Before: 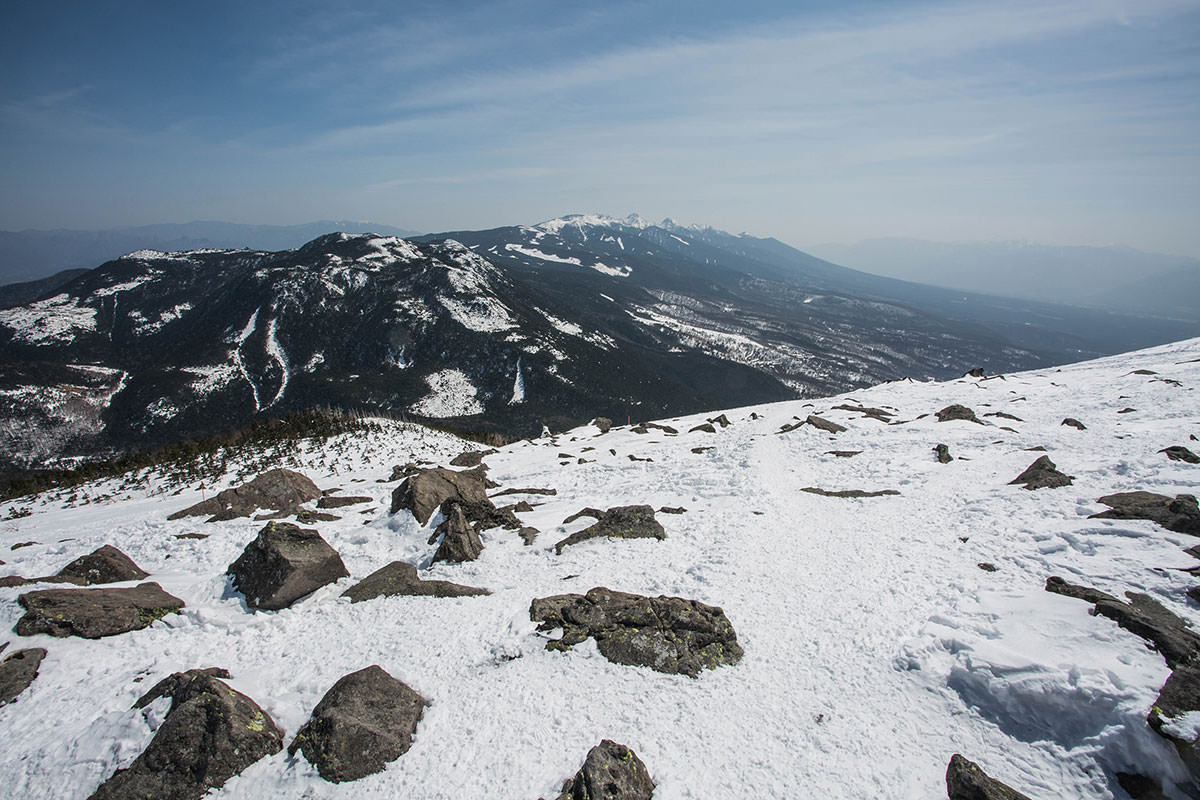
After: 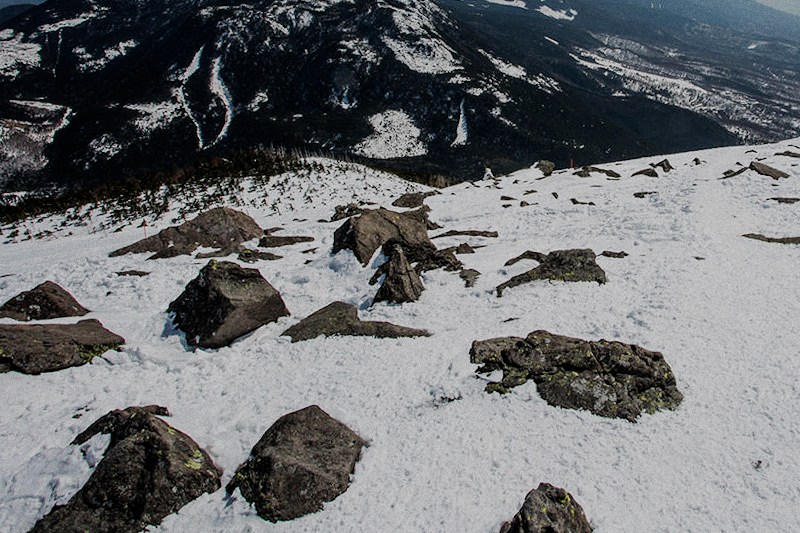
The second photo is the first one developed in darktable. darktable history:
exposure: exposure 0.2 EV, compensate highlight preservation false
grain: strength 26%
filmic rgb: middle gray luminance 29%, black relative exposure -10.3 EV, white relative exposure 5.5 EV, threshold 6 EV, target black luminance 0%, hardness 3.95, latitude 2.04%, contrast 1.132, highlights saturation mix 5%, shadows ↔ highlights balance 15.11%, add noise in highlights 0, preserve chrominance no, color science v3 (2019), use custom middle-gray values true, iterations of high-quality reconstruction 0, contrast in highlights soft, enable highlight reconstruction true
crop and rotate: angle -0.82°, left 3.85%, top 31.828%, right 27.992%
